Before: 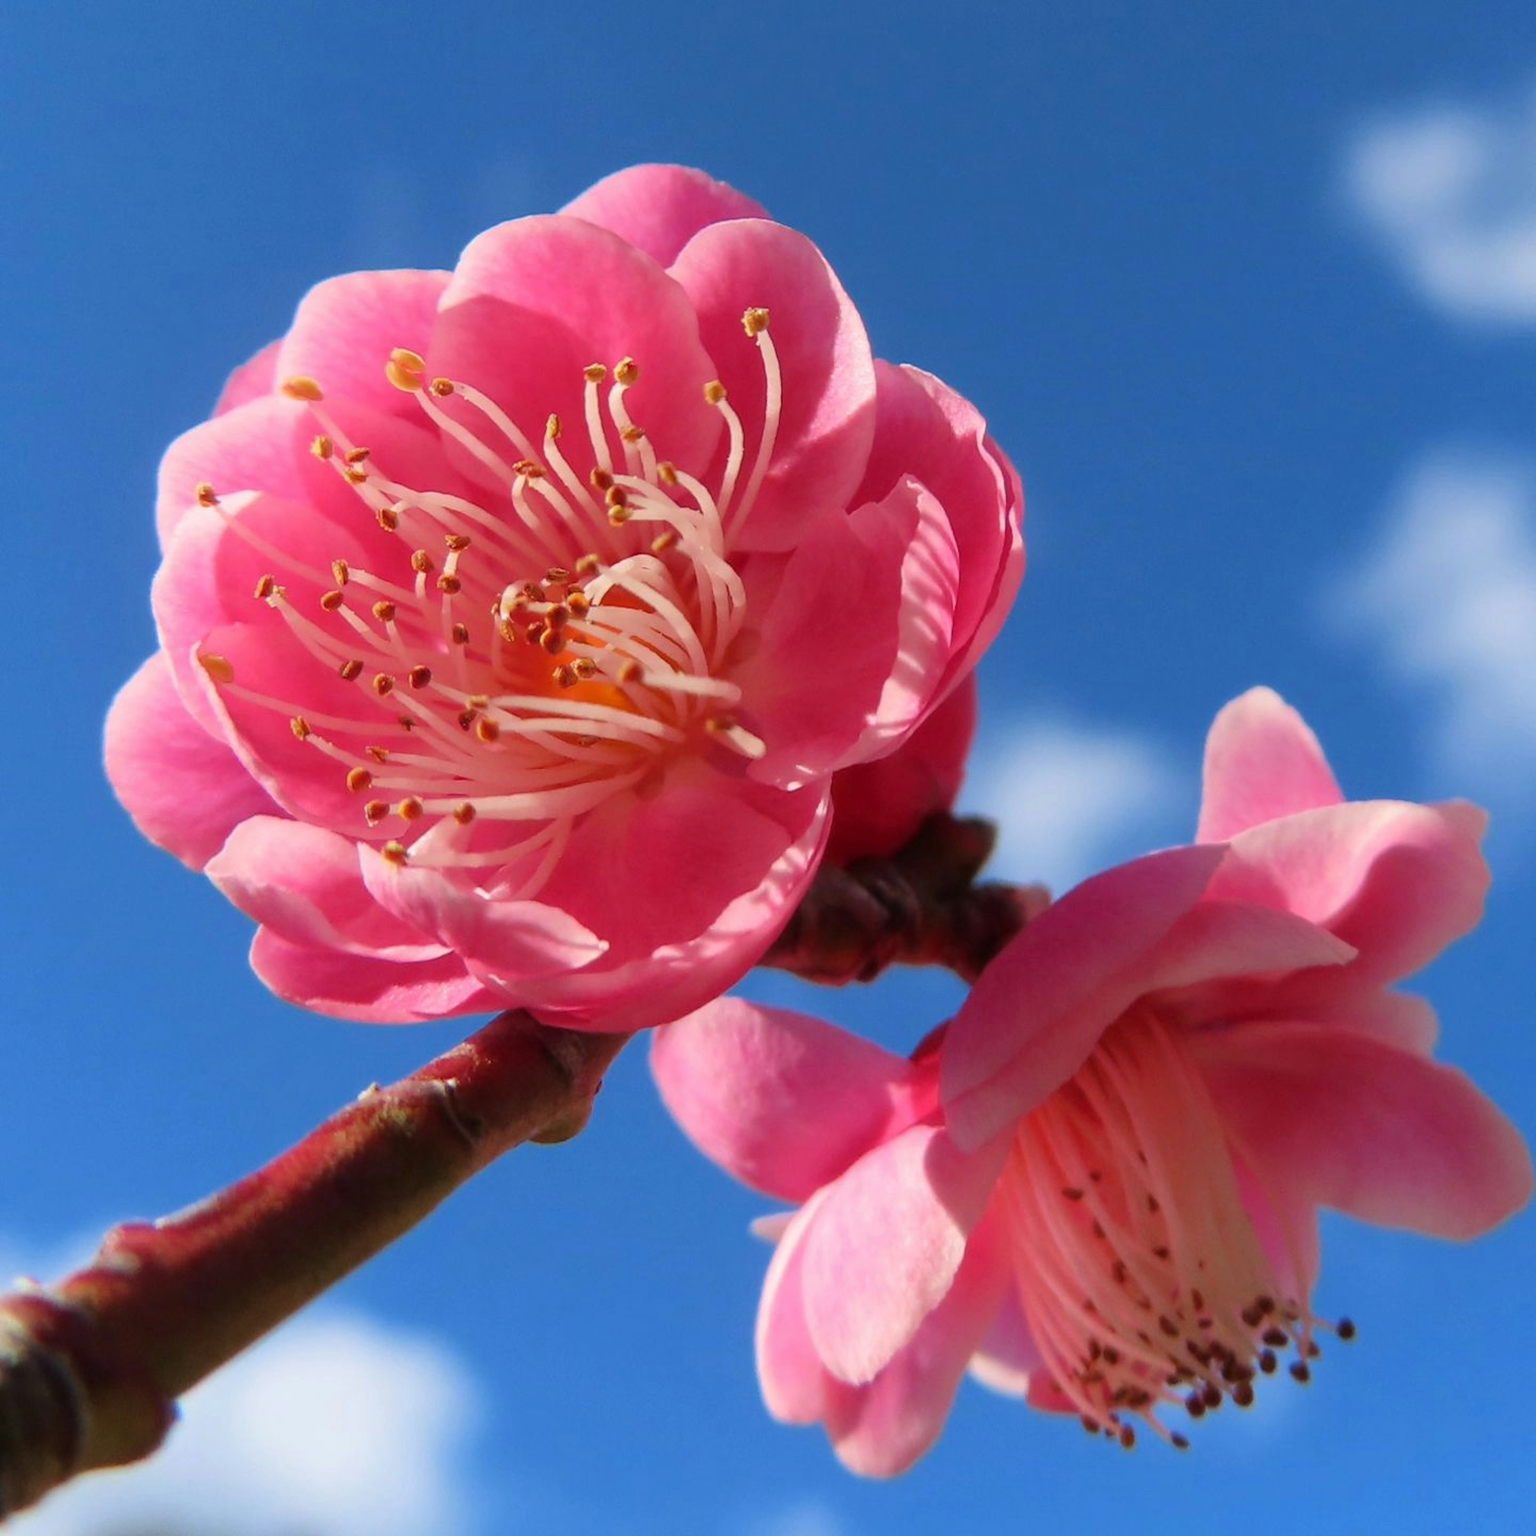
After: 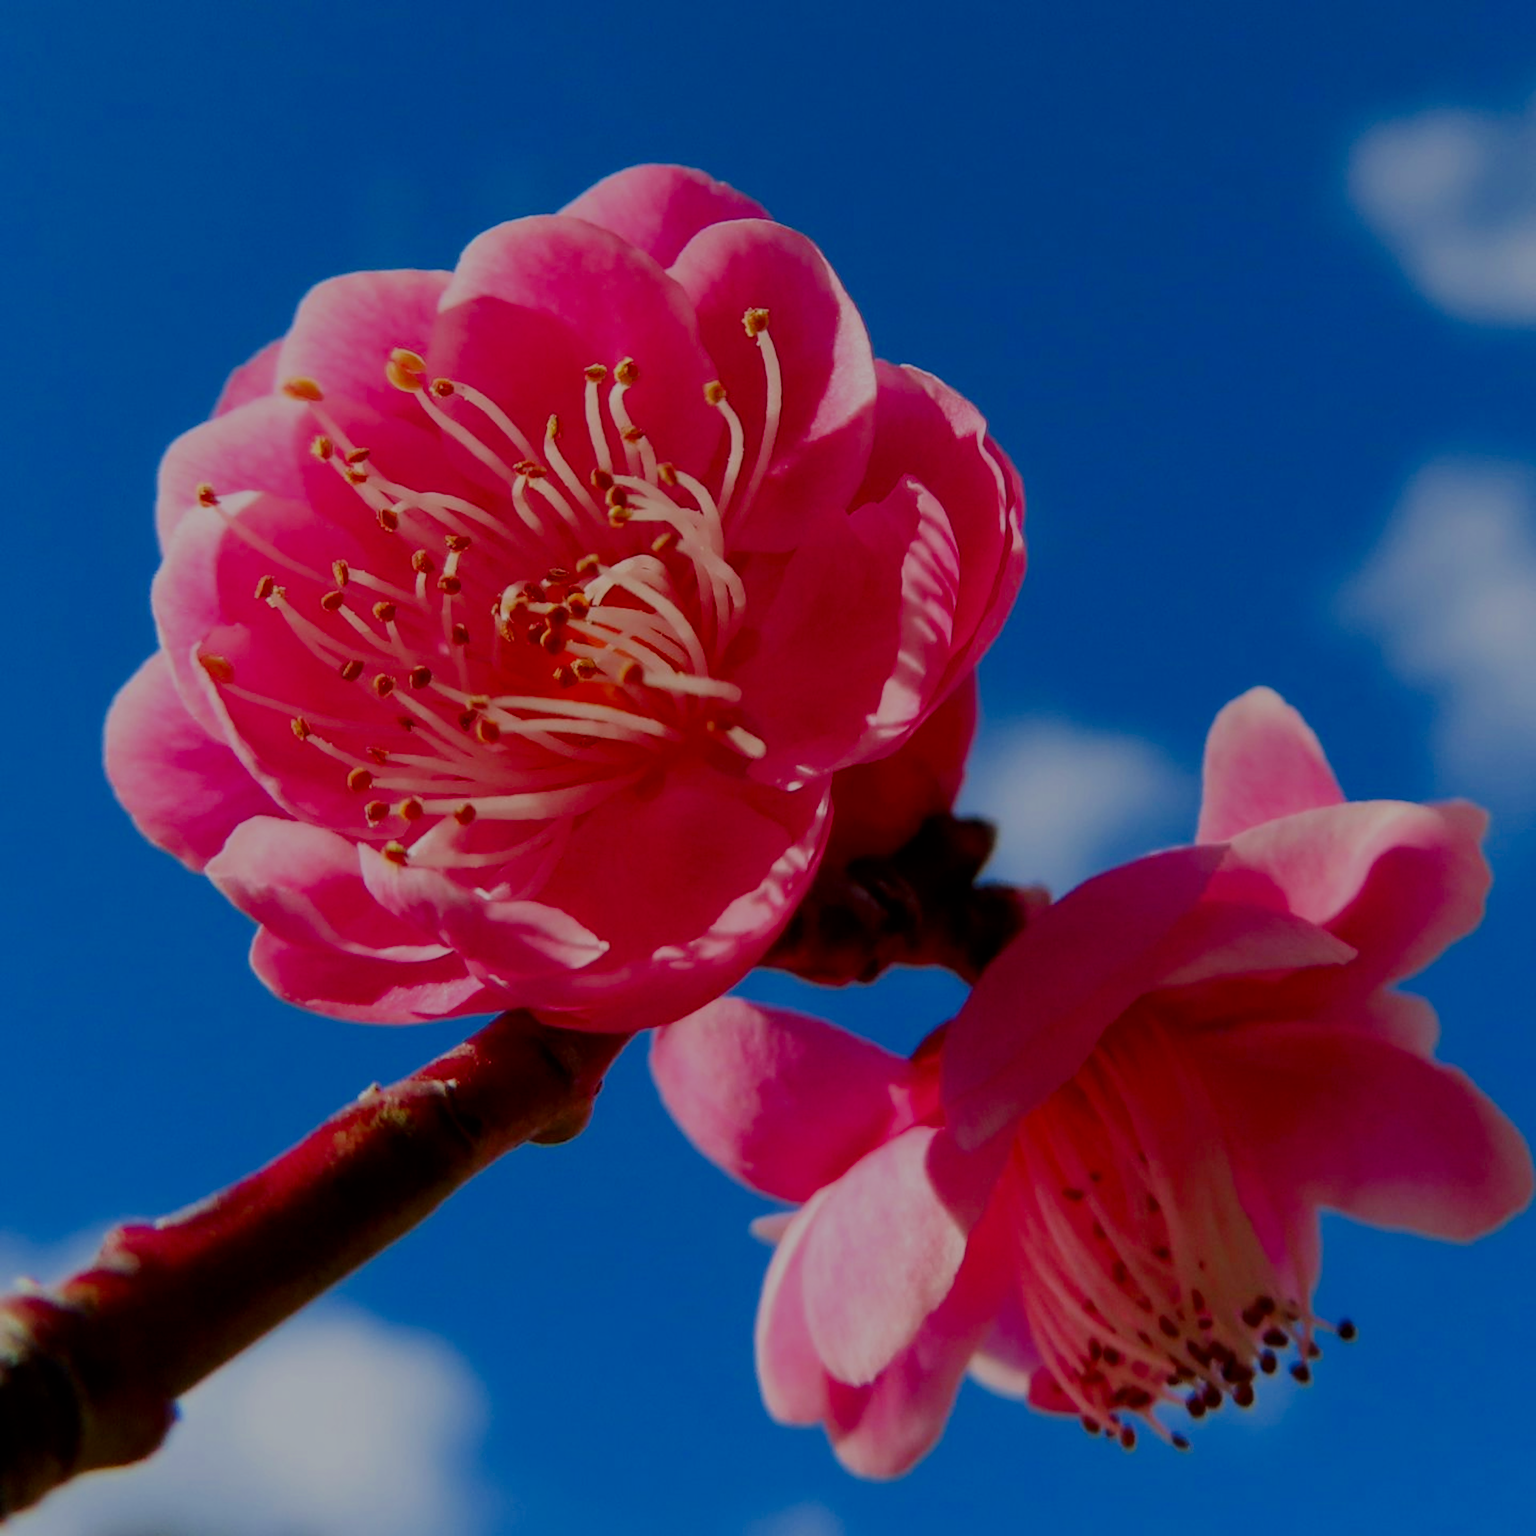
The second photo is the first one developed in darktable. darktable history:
contrast brightness saturation: brightness -0.245, saturation 0.202
filmic rgb: black relative exposure -6.18 EV, white relative exposure 6.97 EV, threshold 3 EV, hardness 2.27, enable highlight reconstruction true
